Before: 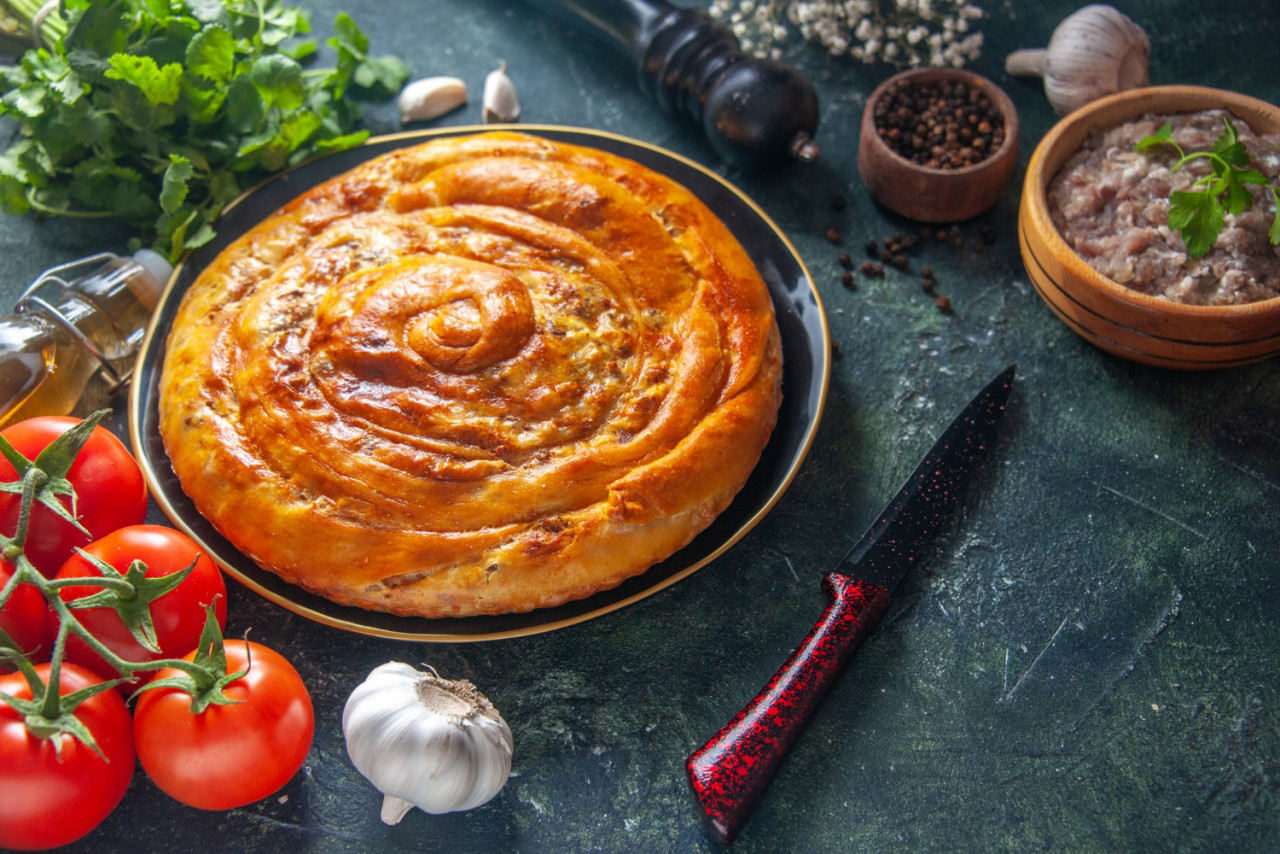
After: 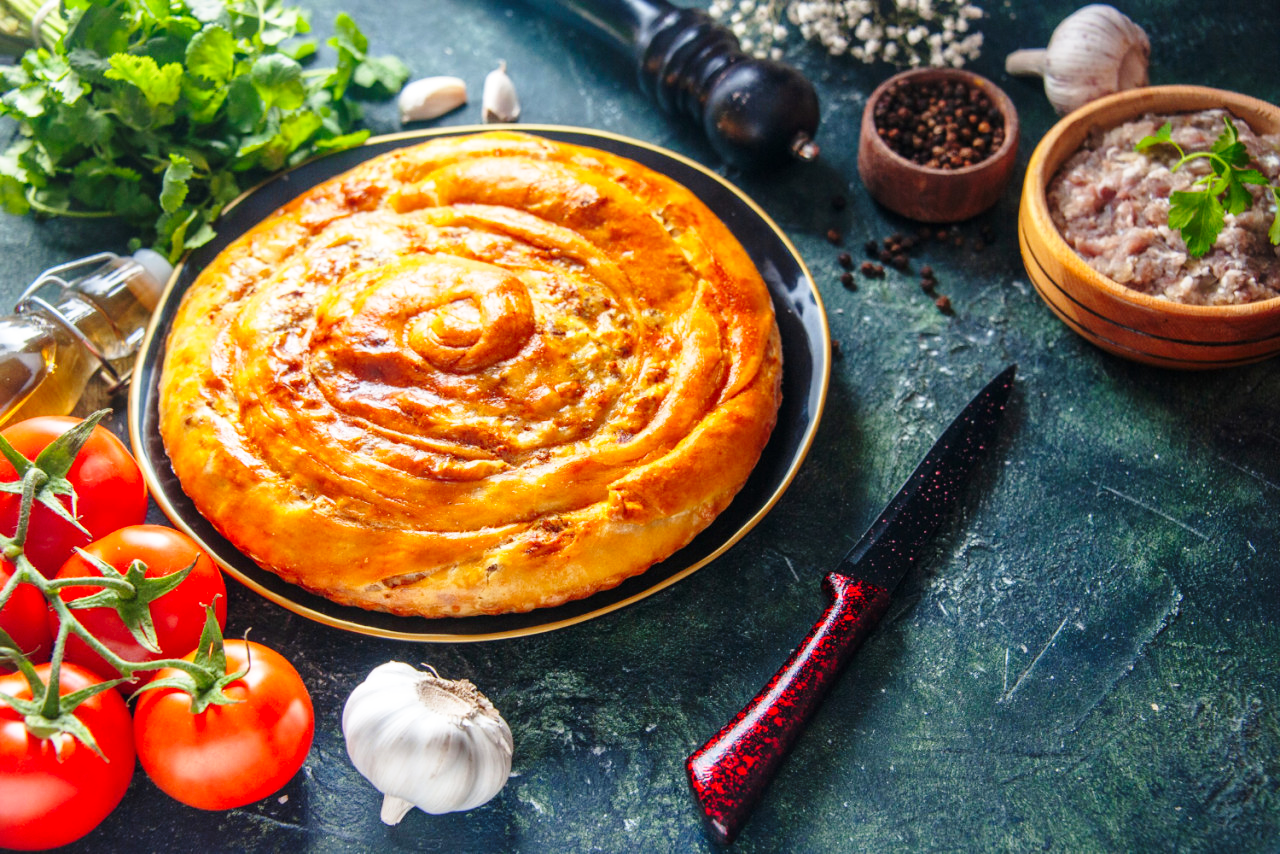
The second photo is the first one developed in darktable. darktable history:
base curve: curves: ch0 [(0, 0) (0.028, 0.03) (0.121, 0.232) (0.46, 0.748) (0.859, 0.968) (1, 1)], preserve colors none
exposure: black level correction 0.001, compensate highlight preservation false
